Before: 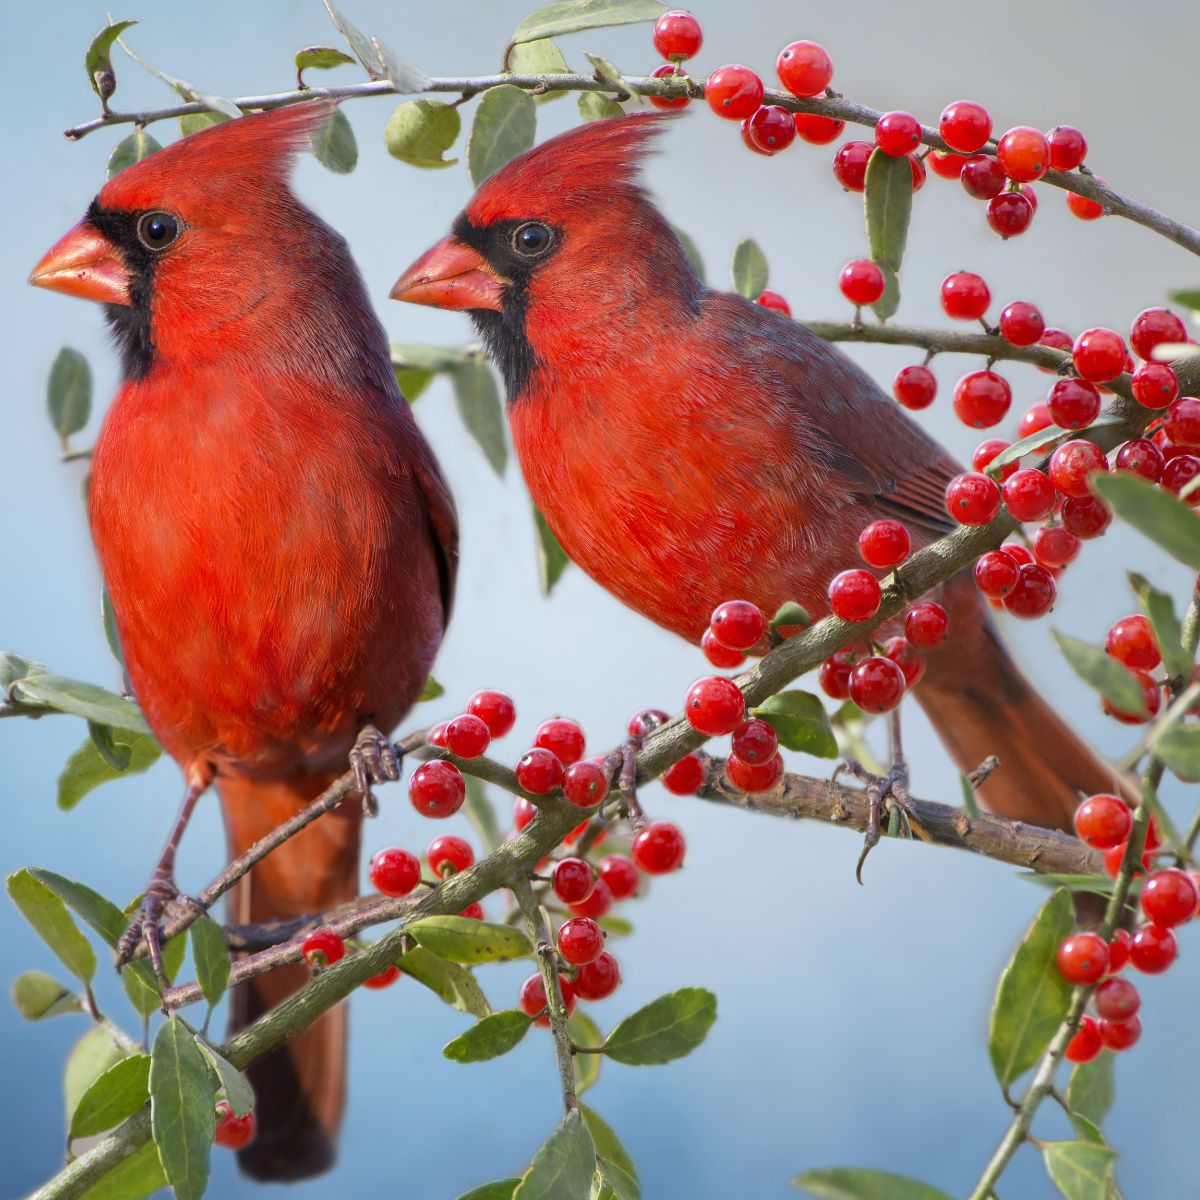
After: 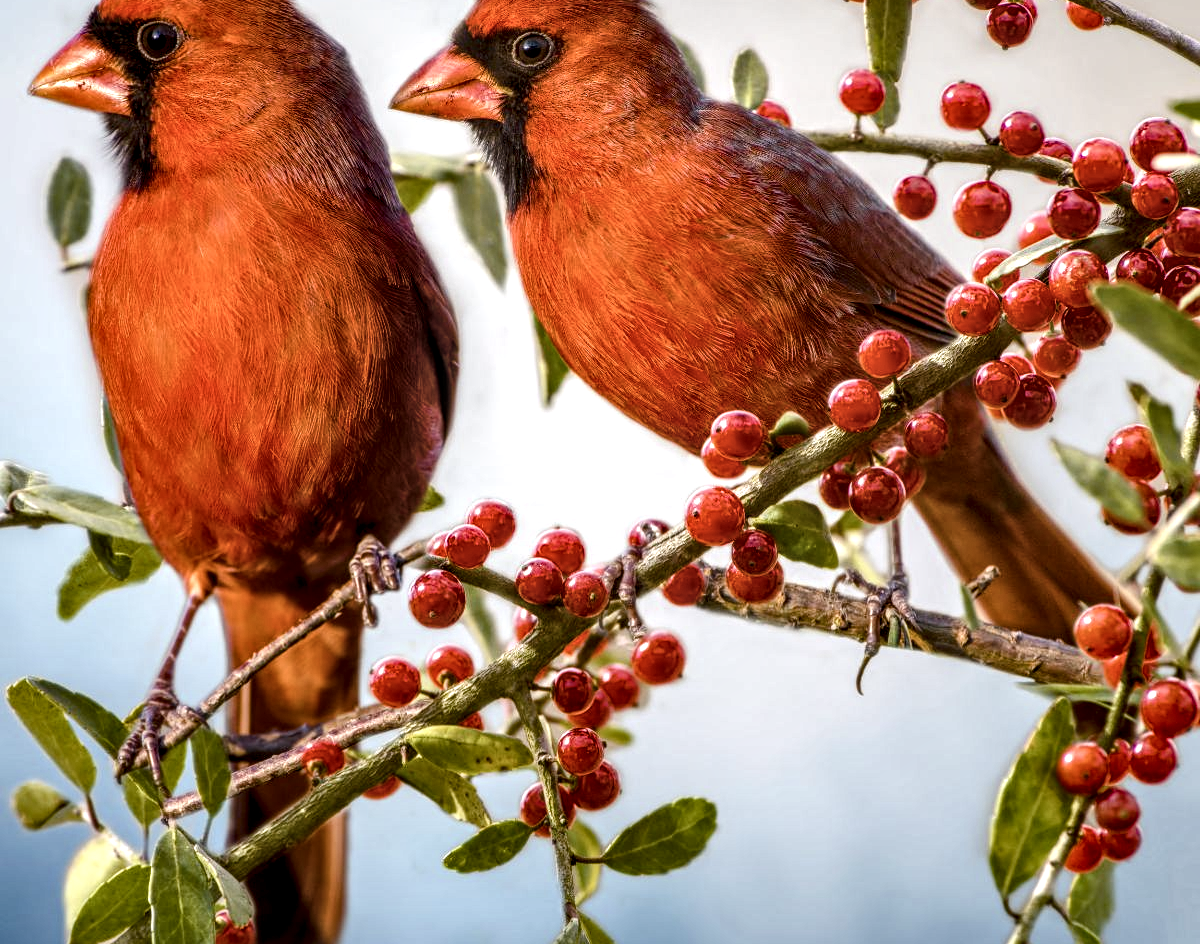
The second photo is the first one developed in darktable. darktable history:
color correction: highlights a* 5.6, highlights b* 5.18, saturation 0.663
crop and rotate: top 15.897%, bottom 5.372%
local contrast: highlights 5%, shadows 7%, detail 182%
color balance rgb: power › chroma 2.487%, power › hue 70.64°, linear chroma grading › shadows 10.392%, linear chroma grading › highlights 10.049%, linear chroma grading › global chroma 15.642%, linear chroma grading › mid-tones 14.939%, perceptual saturation grading › global saturation 20%, perceptual saturation grading › highlights -24.924%, perceptual saturation grading › shadows 49.549%, global vibrance 11.037%
tone equalizer: -8 EV -0.391 EV, -7 EV -0.394 EV, -6 EV -0.352 EV, -5 EV -0.216 EV, -3 EV 0.256 EV, -2 EV 0.349 EV, -1 EV 0.372 EV, +0 EV 0.442 EV, edges refinement/feathering 500, mask exposure compensation -1.57 EV, preserve details no
